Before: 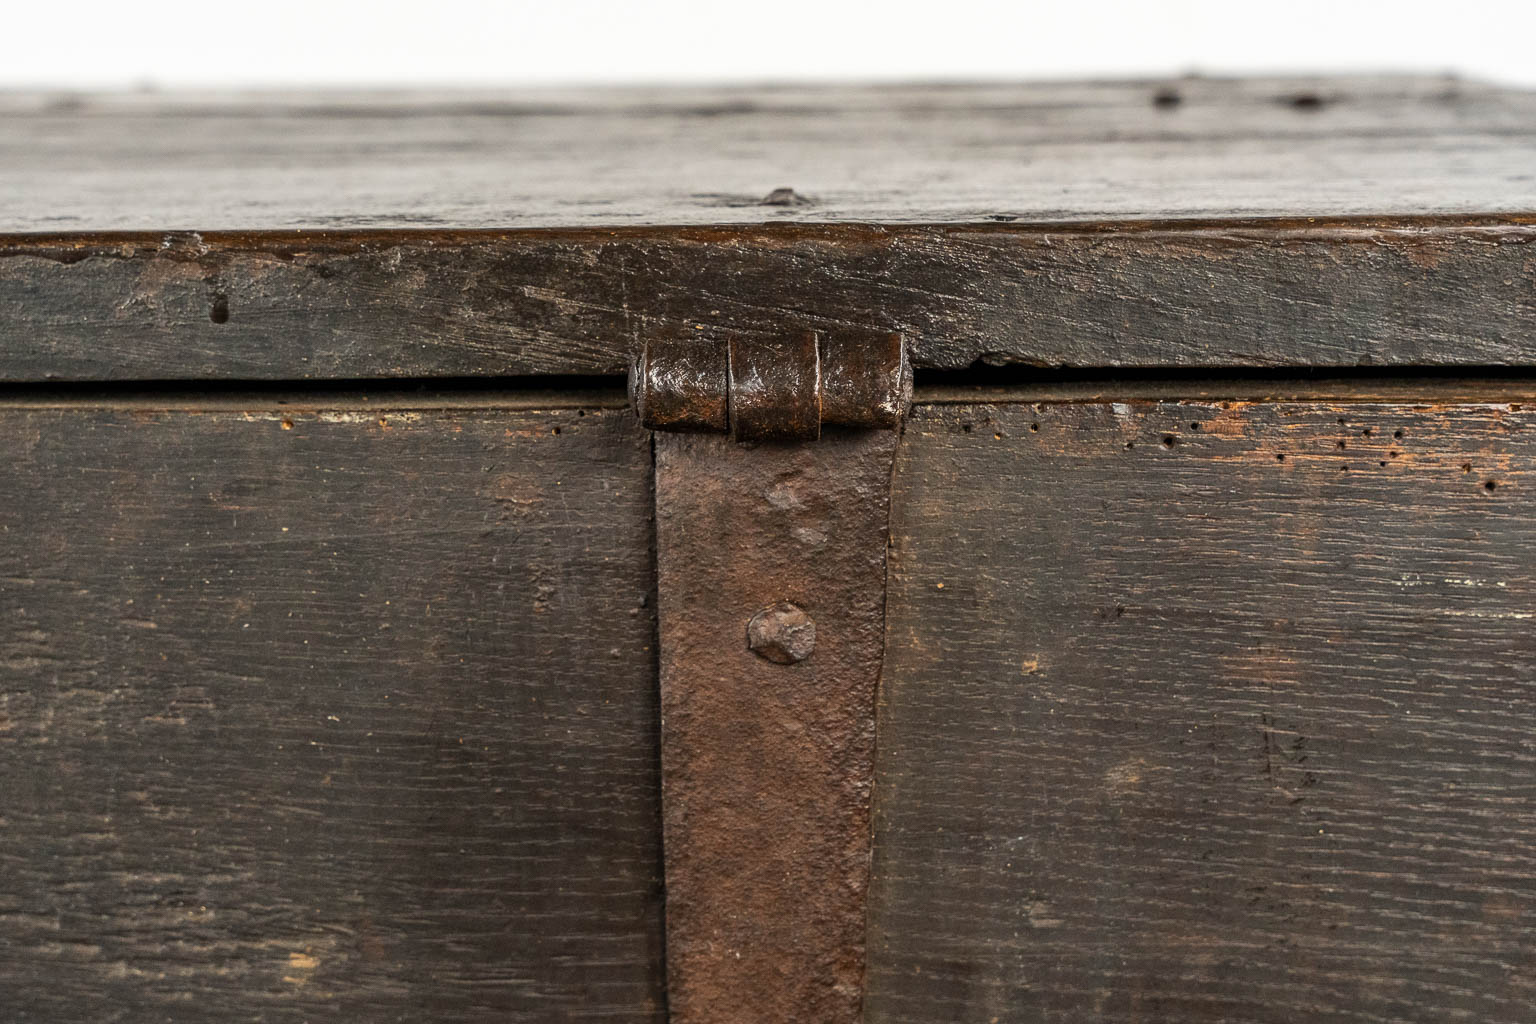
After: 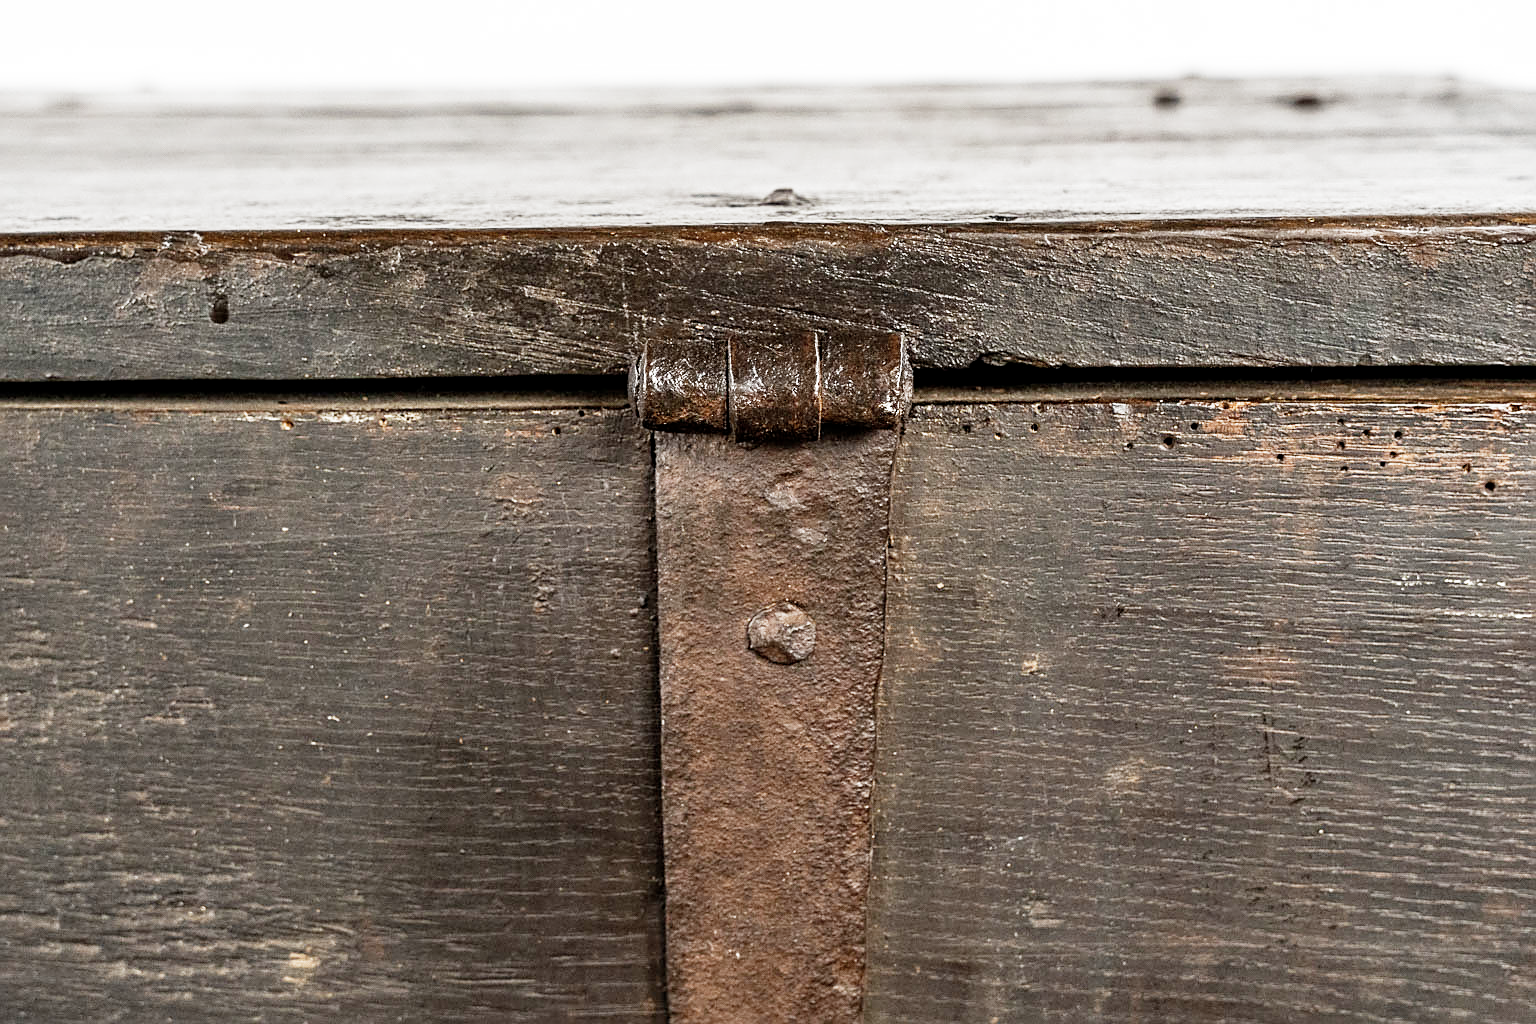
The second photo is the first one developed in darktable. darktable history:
filmic rgb: middle gray luminance 9.23%, black relative exposure -10.55 EV, white relative exposure 3.45 EV, threshold 6 EV, target black luminance 0%, hardness 5.98, latitude 59.69%, contrast 1.087, highlights saturation mix 5%, shadows ↔ highlights balance 29.23%, add noise in highlights 0, preserve chrominance no, color science v3 (2019), use custom middle-gray values true, iterations of high-quality reconstruction 0, contrast in highlights soft, enable highlight reconstruction true
color correction: saturation 0.8
sharpen: on, module defaults
